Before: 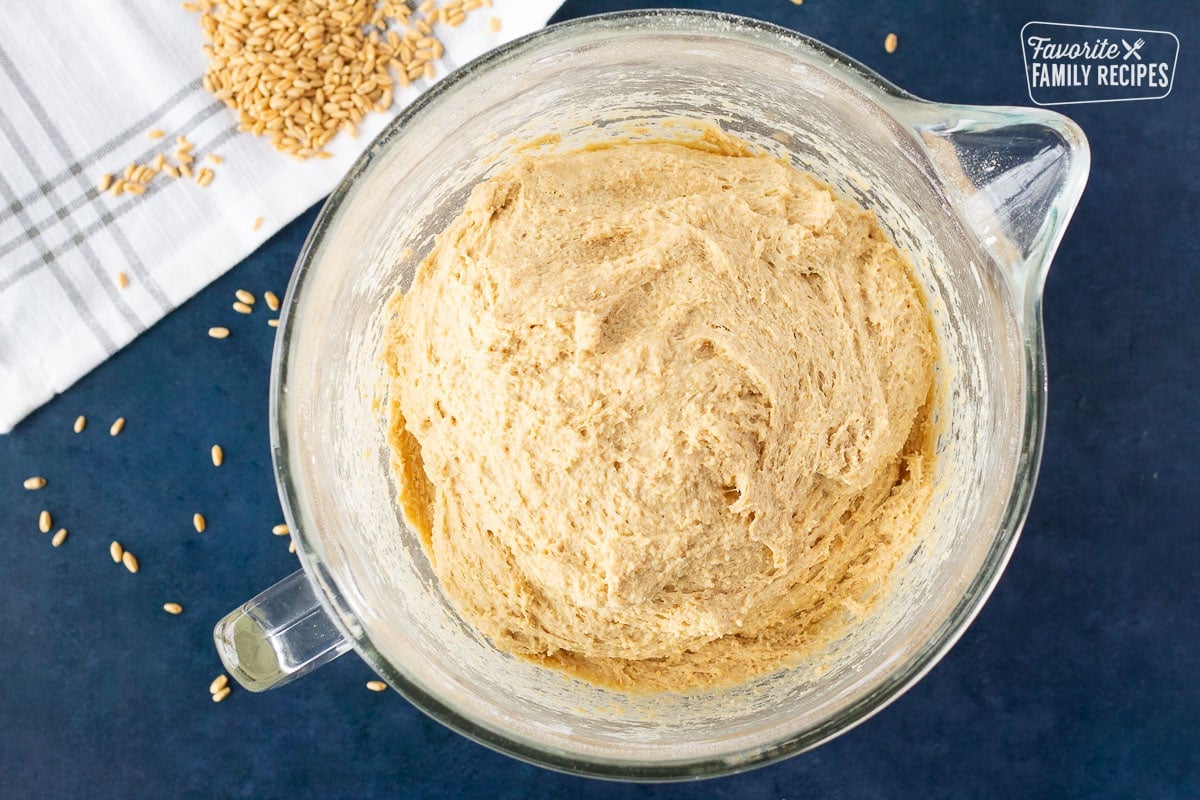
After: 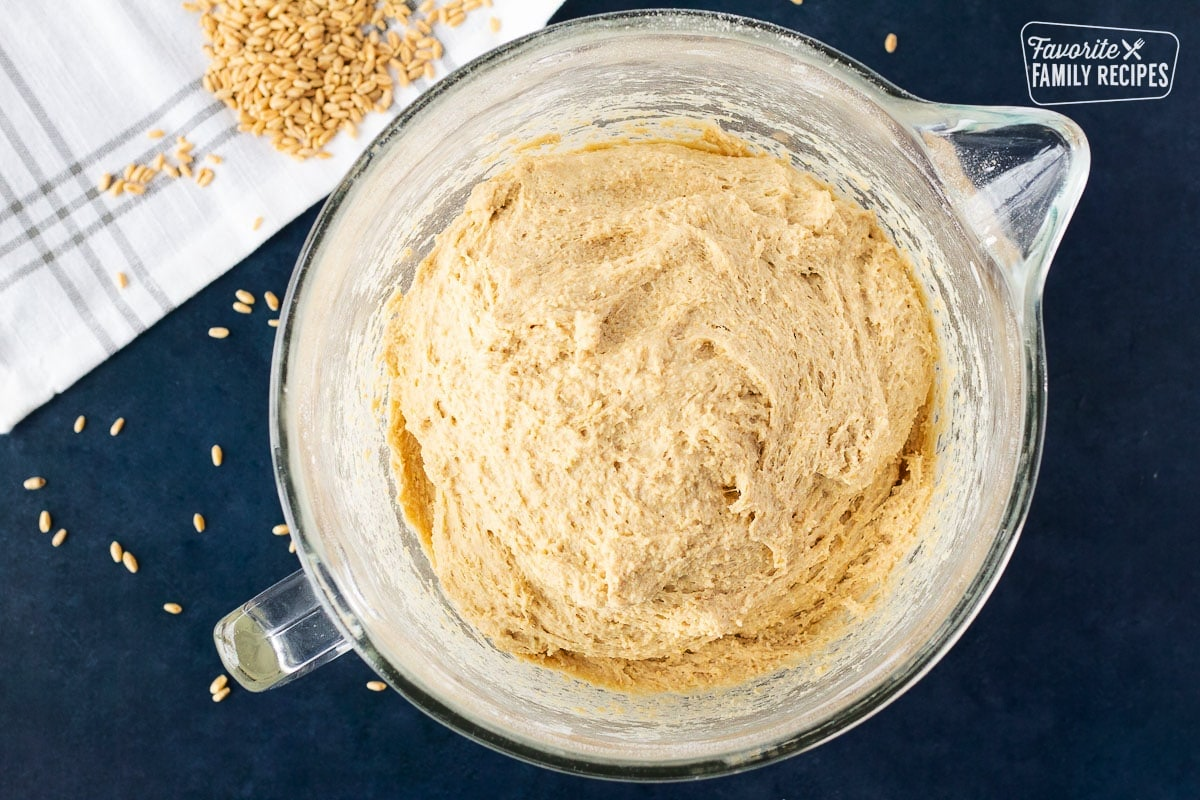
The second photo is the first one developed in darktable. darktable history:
base curve: curves: ch0 [(0, 0) (0.073, 0.04) (0.157, 0.139) (0.492, 0.492) (0.758, 0.758) (1, 1)]
